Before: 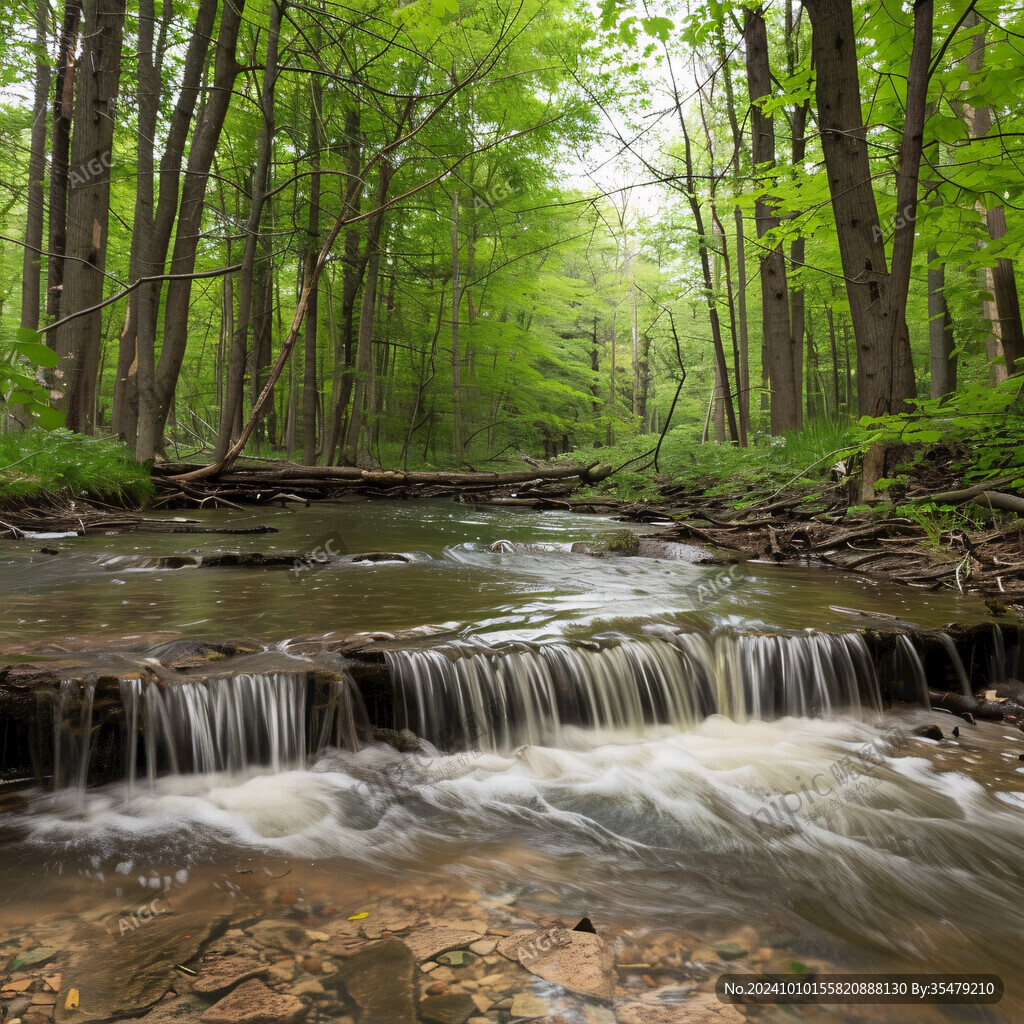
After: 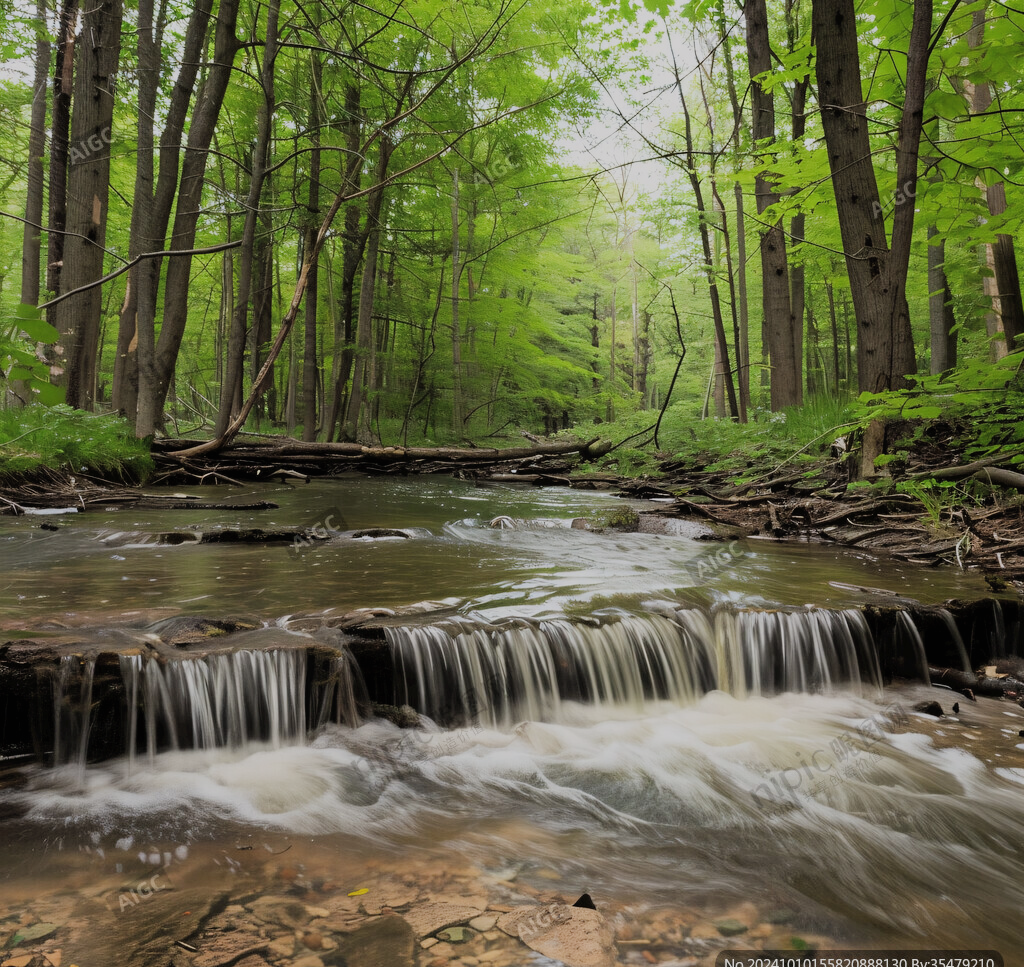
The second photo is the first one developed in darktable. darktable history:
exposure: black level correction -0.005, exposure 0.054 EV
crop and rotate: top 2.348%, bottom 3.148%
filmic rgb: black relative exposure -7.11 EV, white relative exposure 5.38 EV, hardness 3.02
